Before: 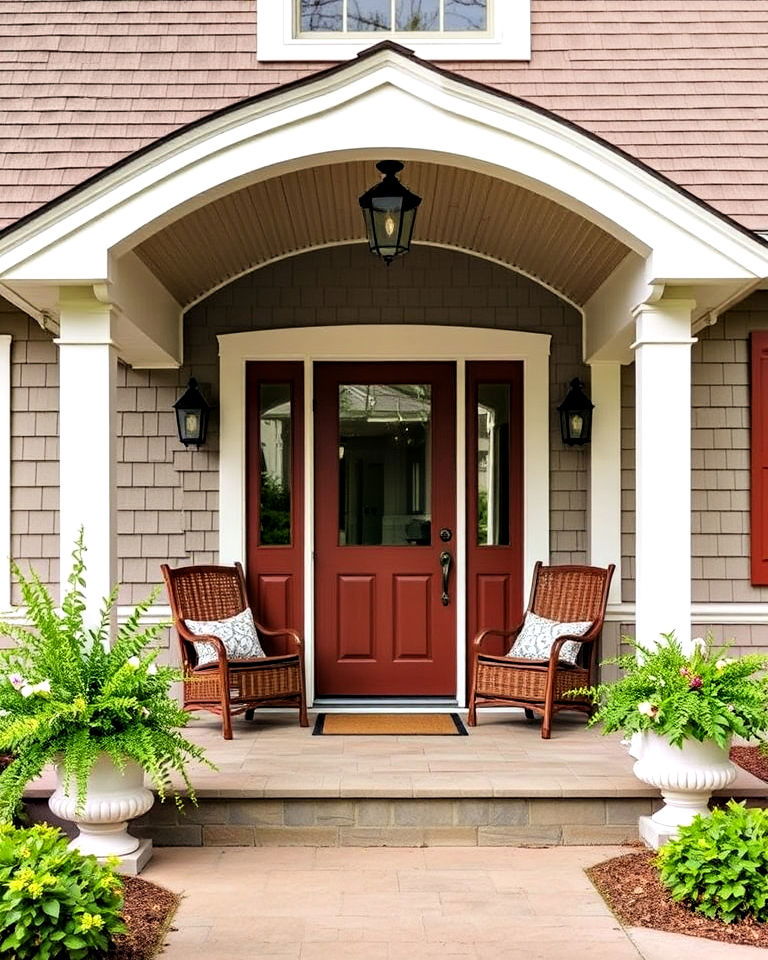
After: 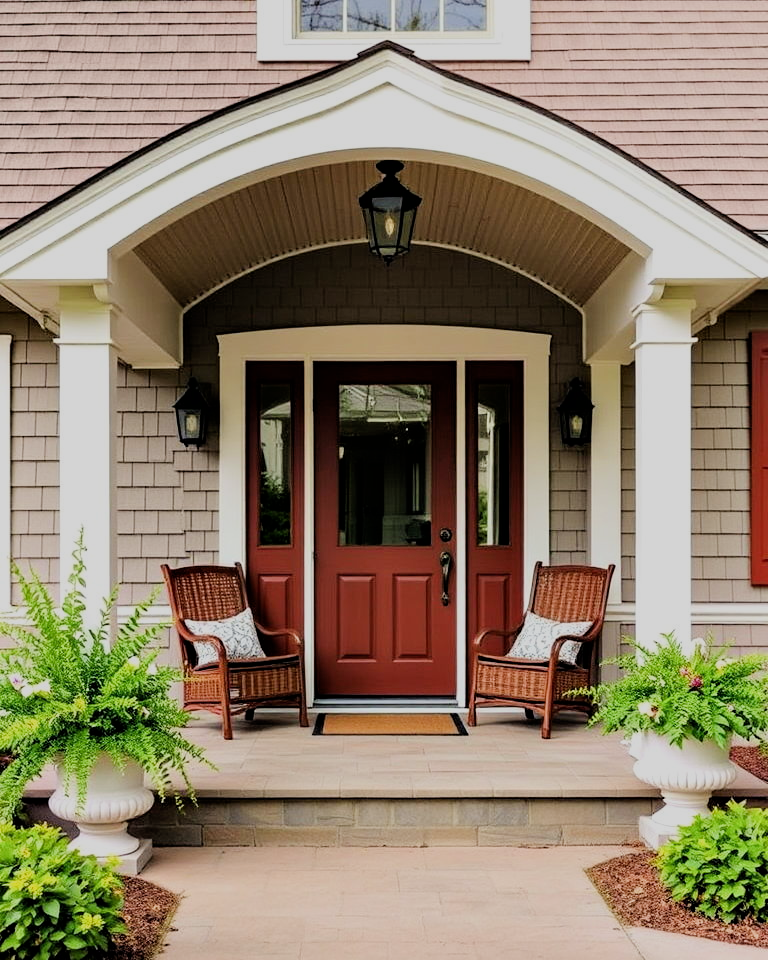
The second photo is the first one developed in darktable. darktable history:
color correction: highlights a* -0.137, highlights b* 0.137
filmic rgb: black relative exposure -7.65 EV, white relative exposure 4.56 EV, hardness 3.61
